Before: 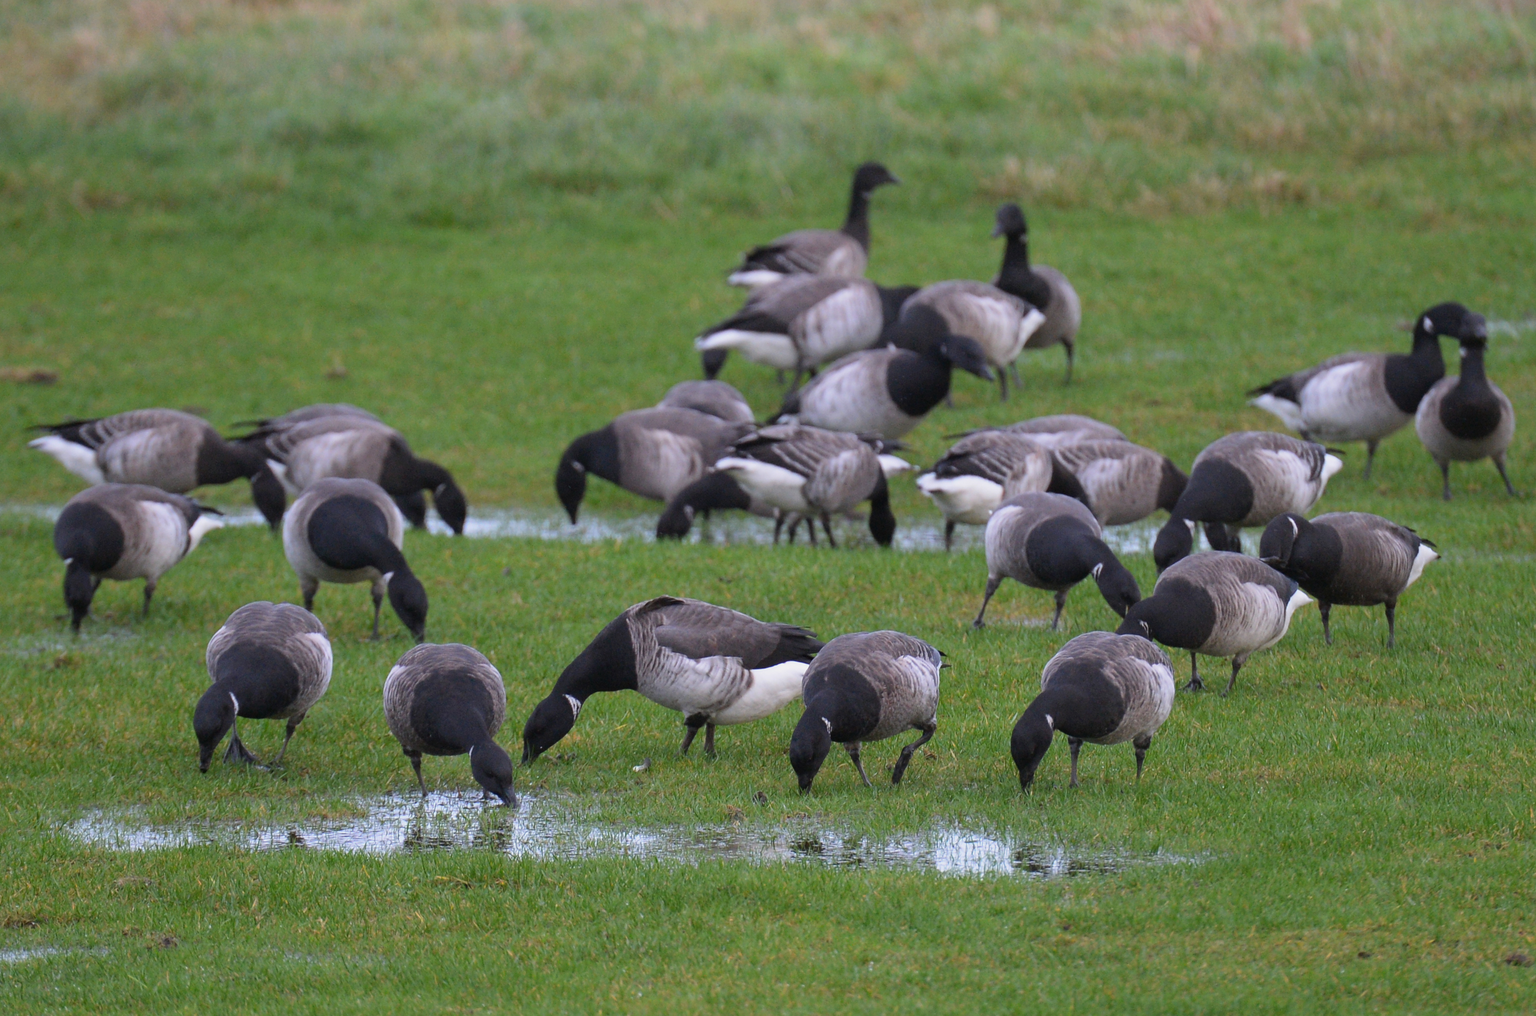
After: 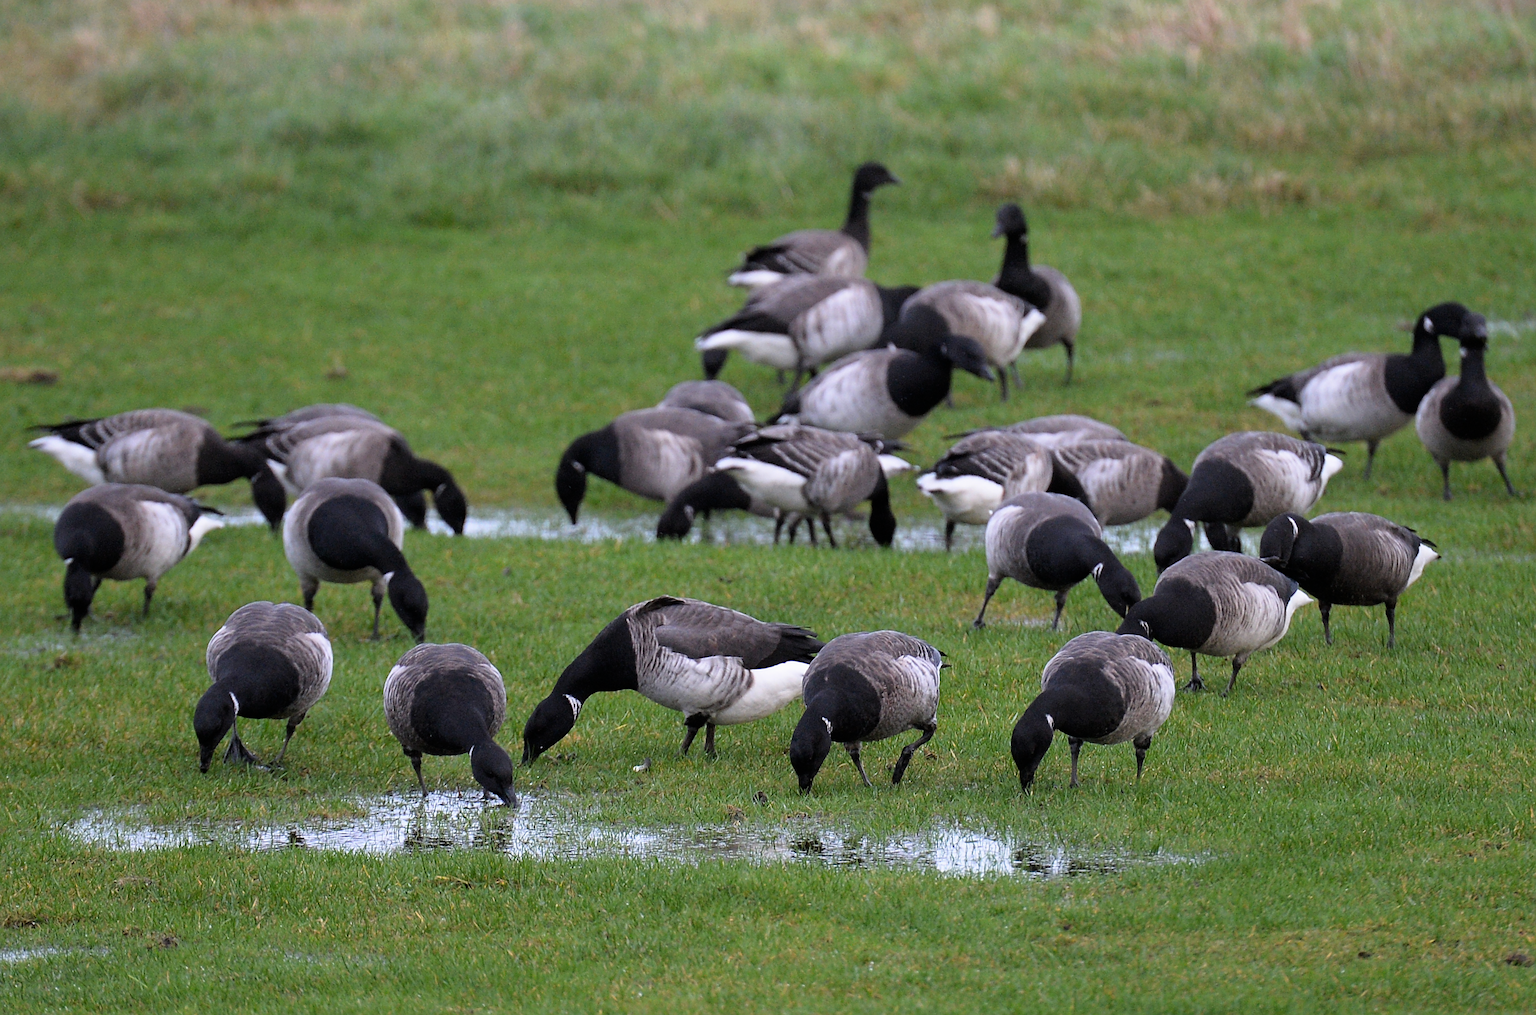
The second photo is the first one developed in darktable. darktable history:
sharpen: on, module defaults
exposure: black level correction 0.002, compensate highlight preservation false
filmic rgb: white relative exposure 2.45 EV, hardness 6.33
